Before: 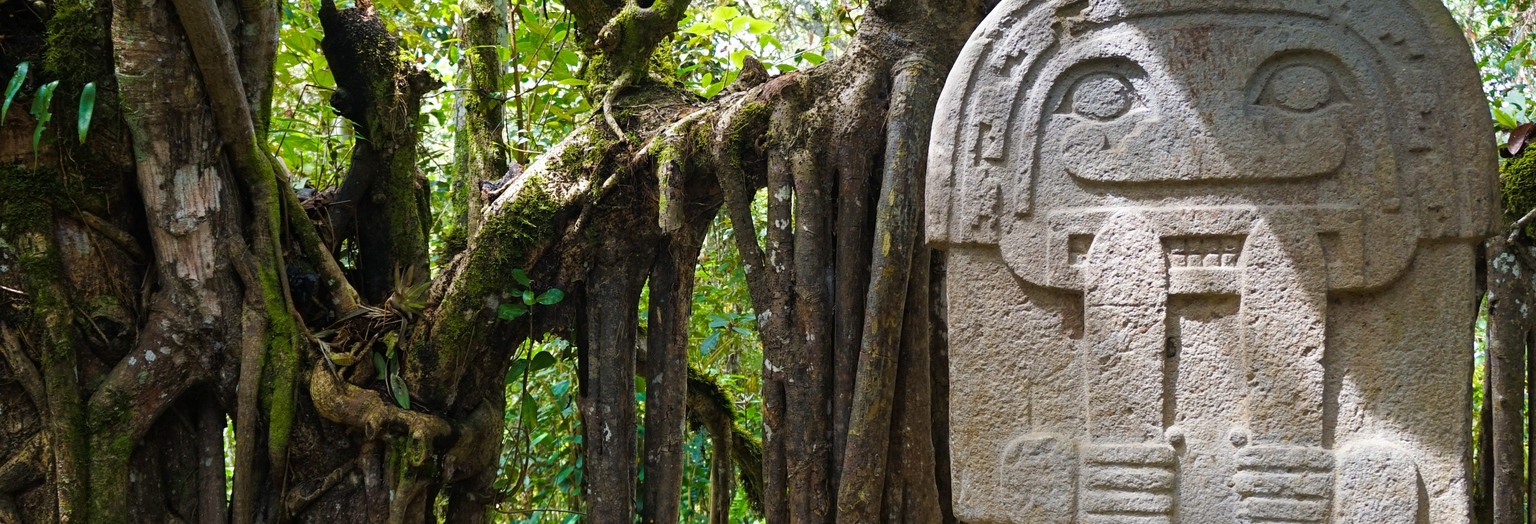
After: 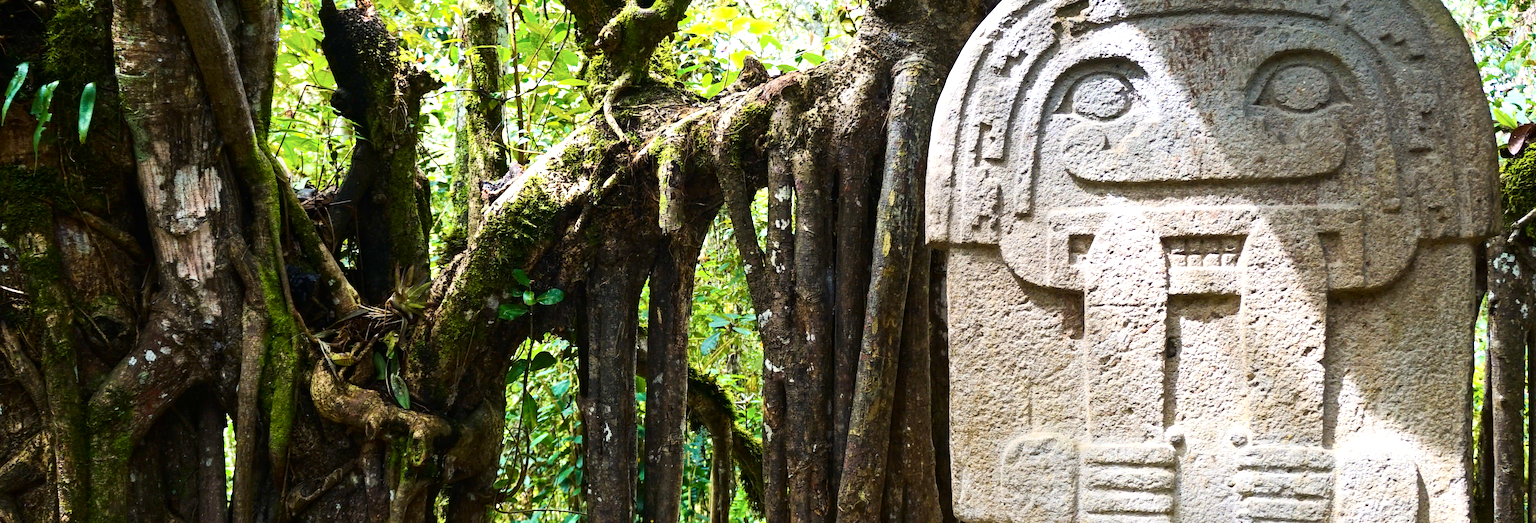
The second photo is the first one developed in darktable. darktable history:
exposure: black level correction 0, exposure 0.693 EV, compensate exposure bias true, compensate highlight preservation false
contrast brightness saturation: contrast 0.281
